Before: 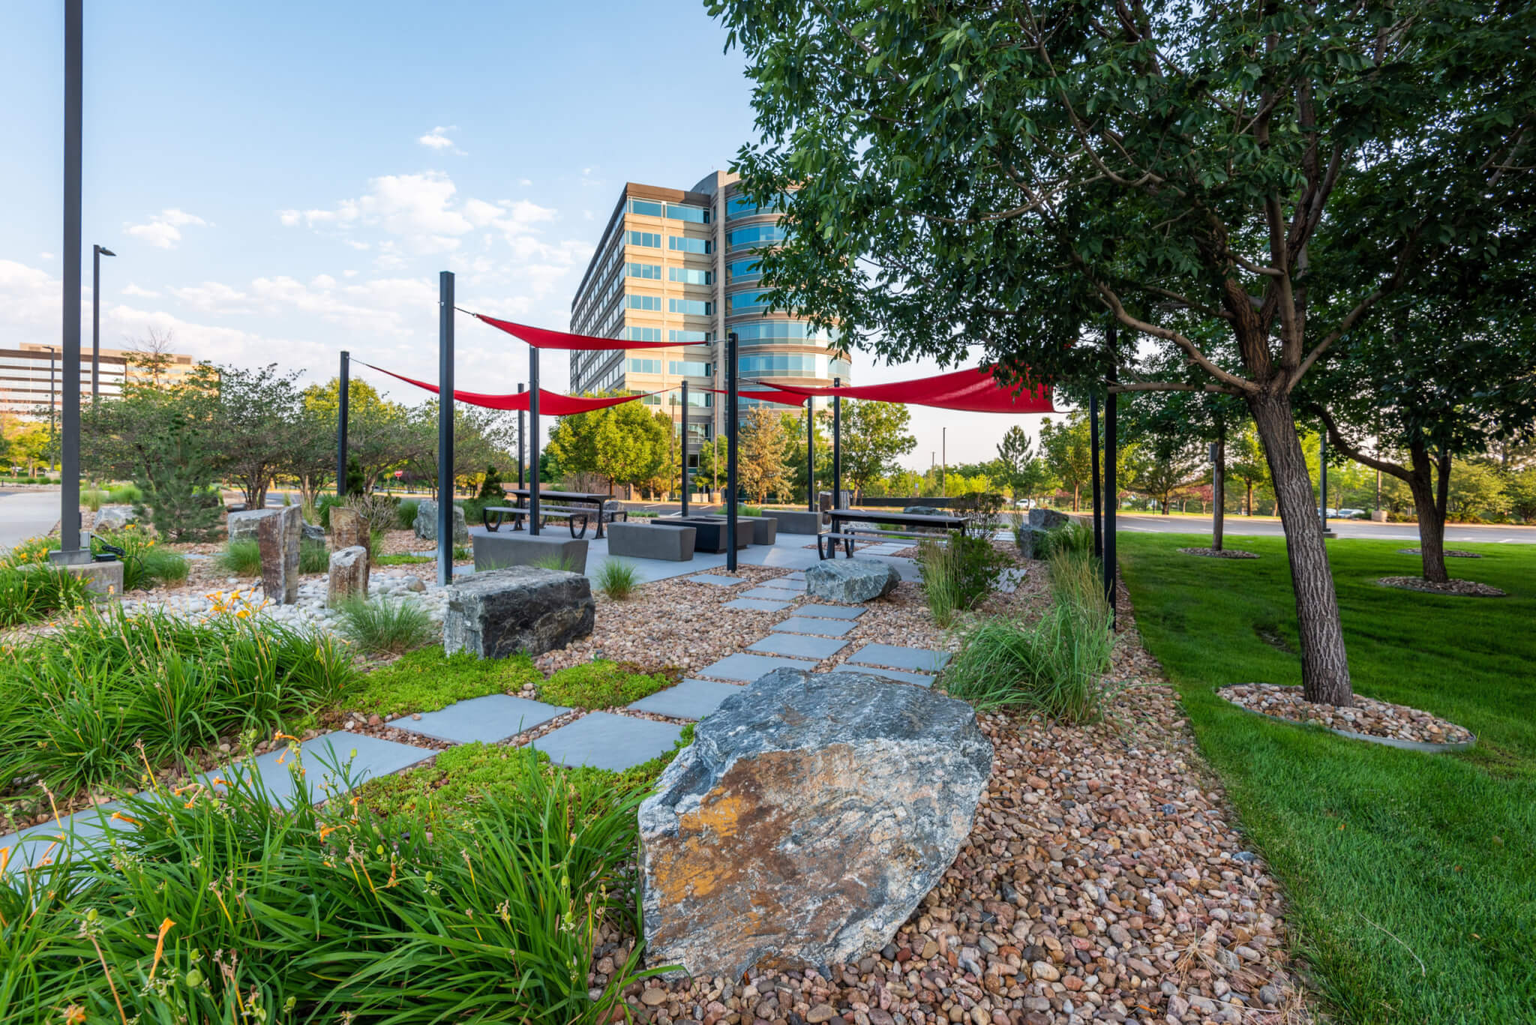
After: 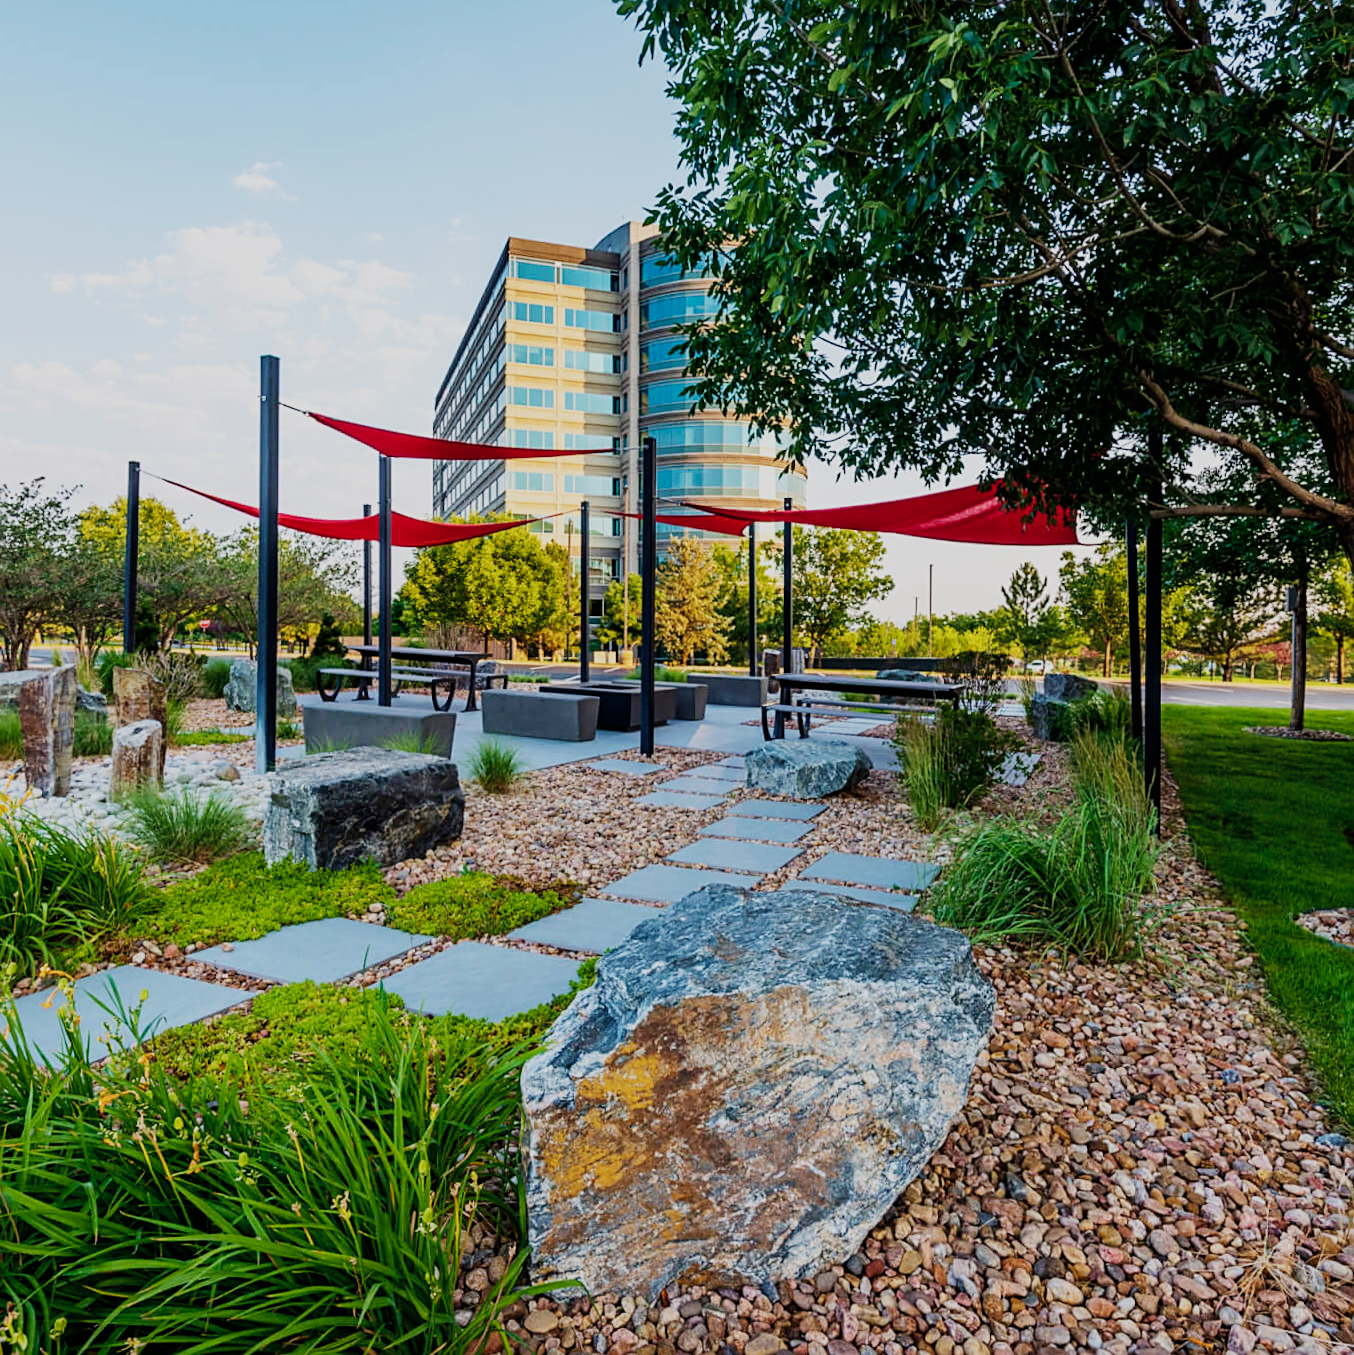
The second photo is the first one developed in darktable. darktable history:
crop: left 15.419%, right 17.914%
sigmoid: skew -0.2, preserve hue 0%, red attenuation 0.1, red rotation 0.035, green attenuation 0.1, green rotation -0.017, blue attenuation 0.15, blue rotation -0.052, base primaries Rec2020
color correction: saturation 0.8
bloom: size 9%, threshold 100%, strength 7%
color balance rgb: linear chroma grading › global chroma 15%, perceptual saturation grading › global saturation 30%
sharpen: on, module defaults
velvia: on, module defaults
rotate and perspective: rotation 0.192°, lens shift (horizontal) -0.015, crop left 0.005, crop right 0.996, crop top 0.006, crop bottom 0.99
